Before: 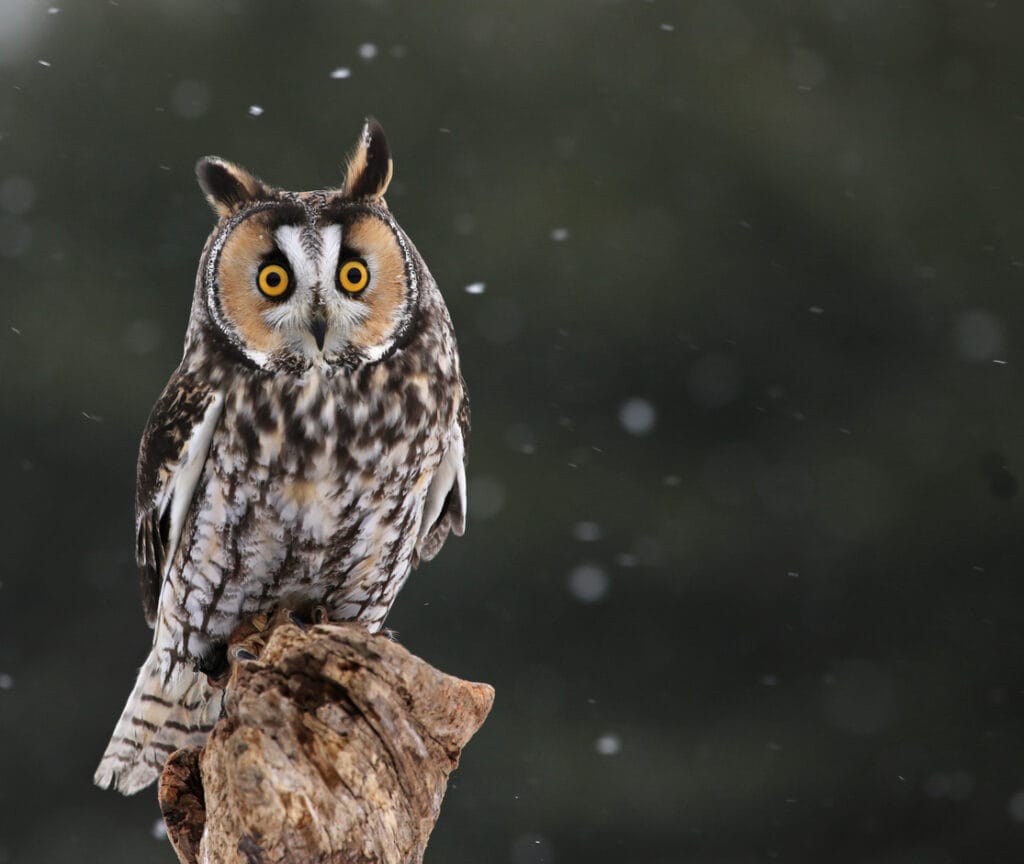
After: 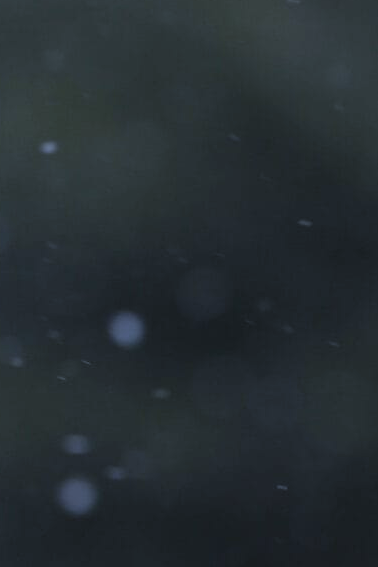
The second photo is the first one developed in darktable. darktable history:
crop and rotate: left 49.936%, top 10.094%, right 13.136%, bottom 24.256%
white balance: red 0.871, blue 1.249
